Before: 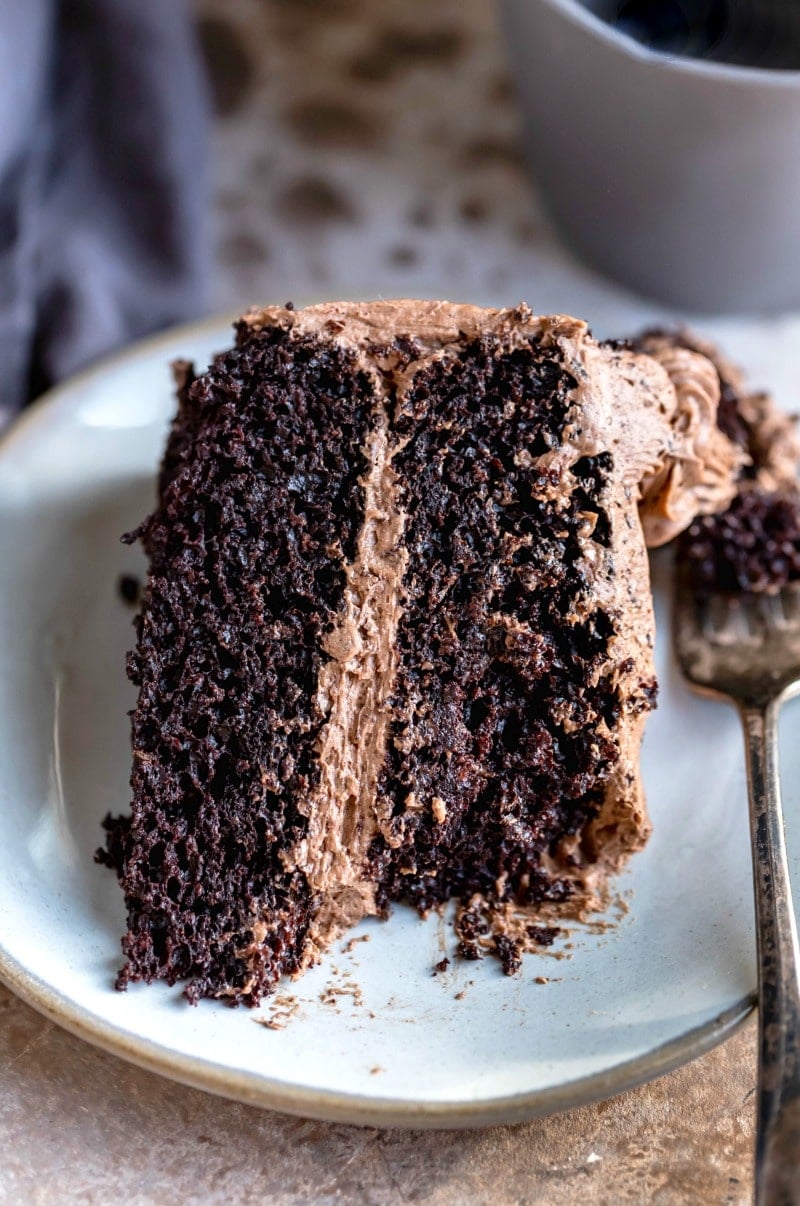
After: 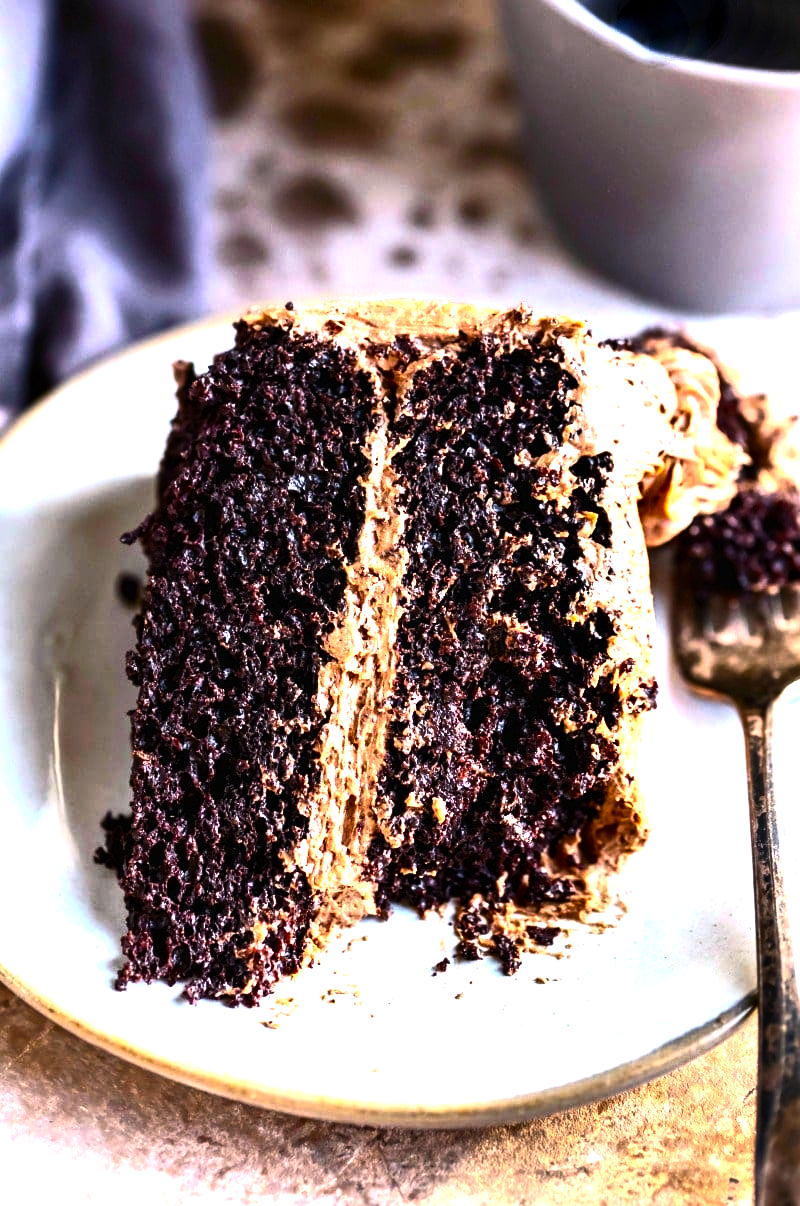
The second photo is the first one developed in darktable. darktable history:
color balance rgb: perceptual saturation grading › global saturation 19.986%, perceptual brilliance grading › highlights 74.876%, perceptual brilliance grading › shadows -29.868%, global vibrance 14.955%
color correction: highlights a* 5.96, highlights b* 4.83
contrast brightness saturation: contrast 0.226, brightness 0.104, saturation 0.294
